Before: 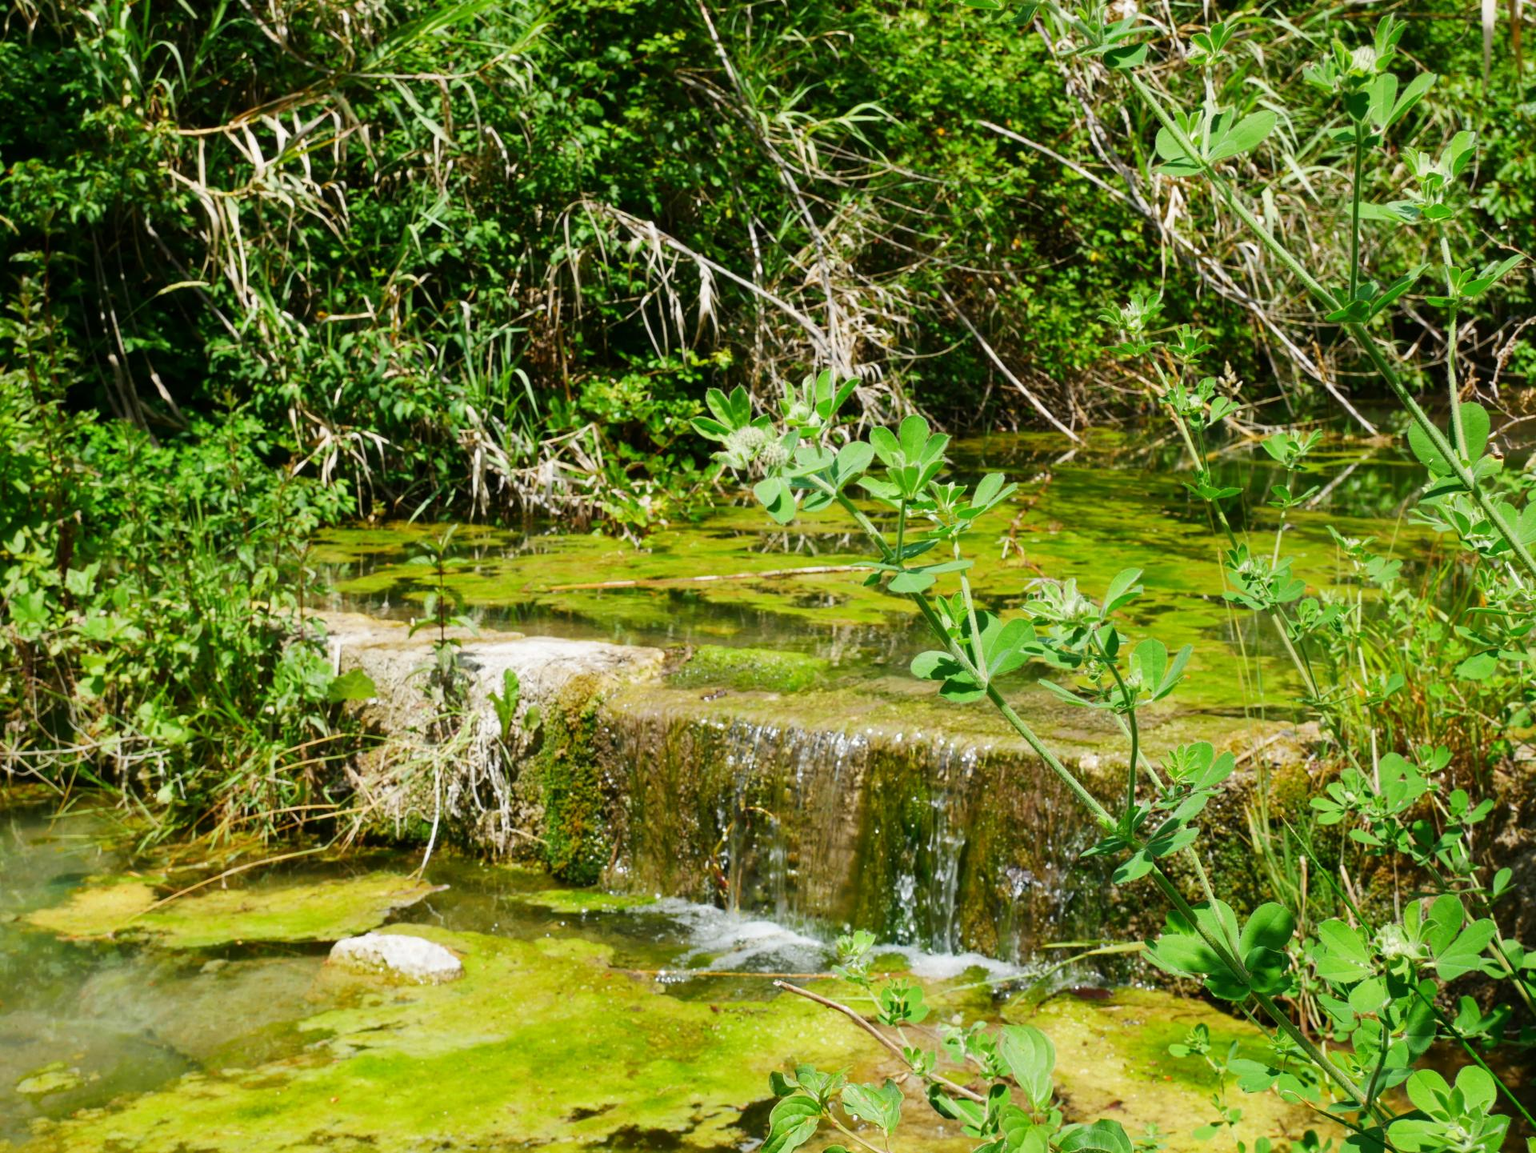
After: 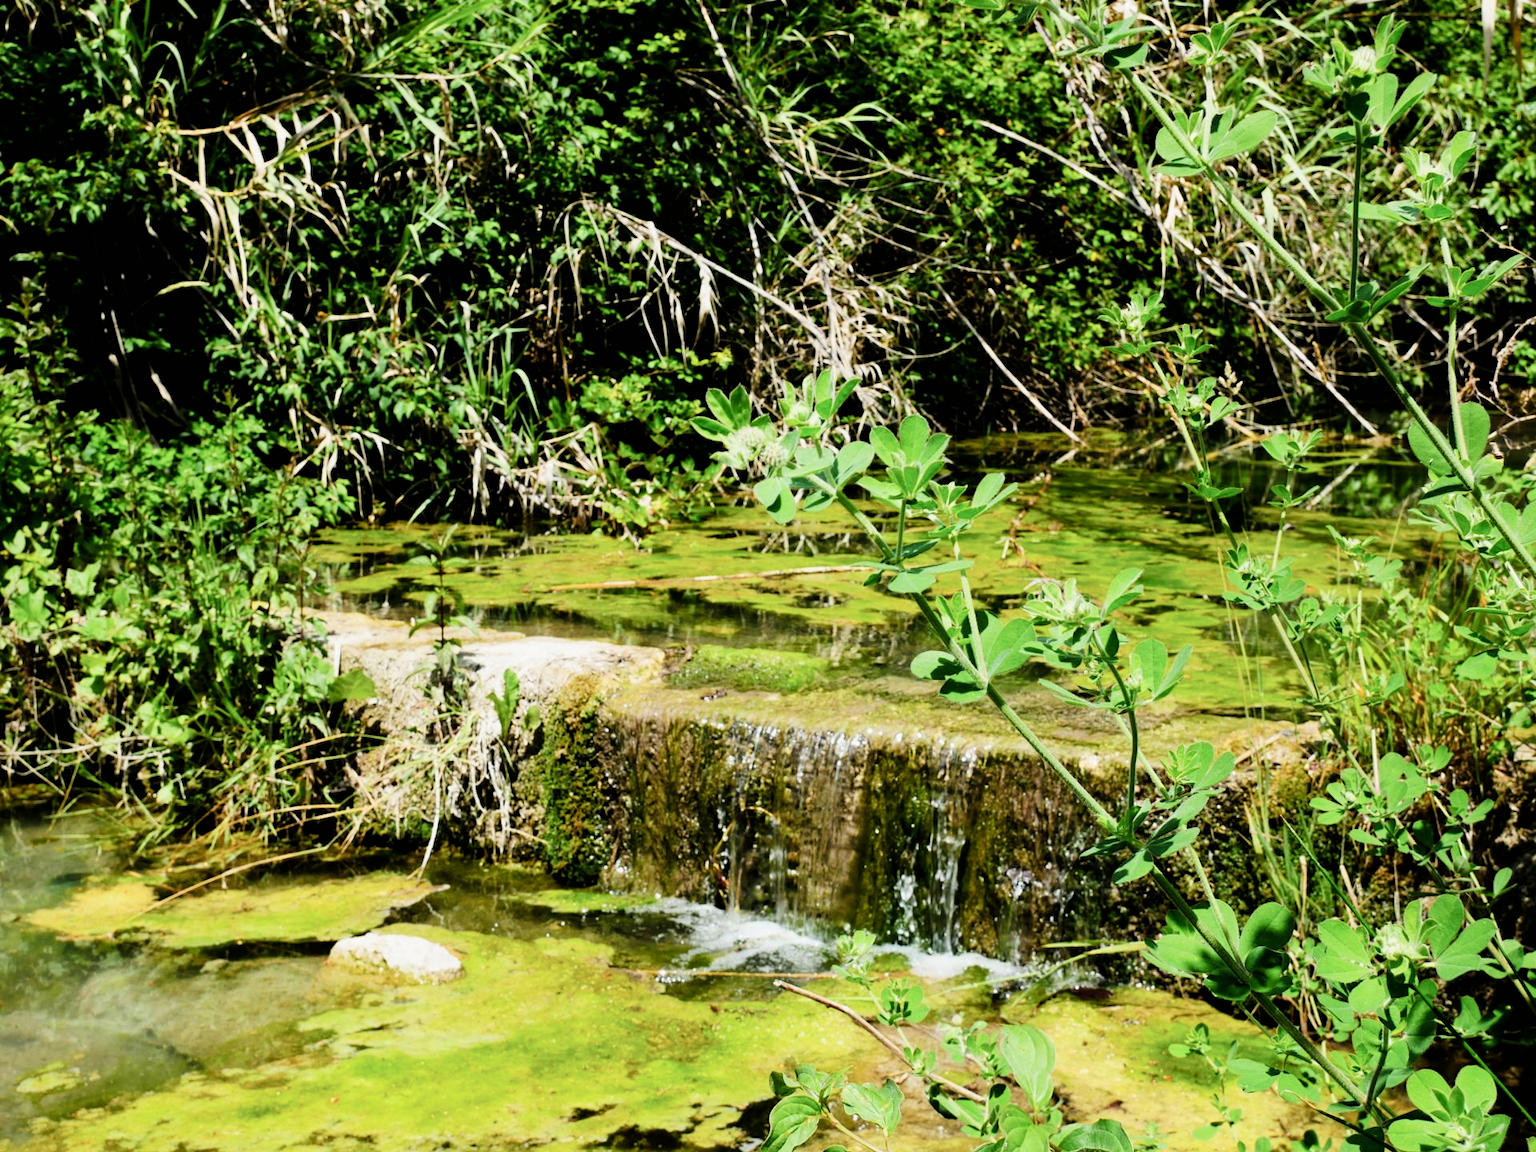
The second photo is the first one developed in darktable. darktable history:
filmic rgb: black relative exposure -5.45 EV, white relative exposure 2.88 EV, dynamic range scaling -37.47%, hardness 4, contrast 1.588, highlights saturation mix -0.559%, iterations of high-quality reconstruction 0
